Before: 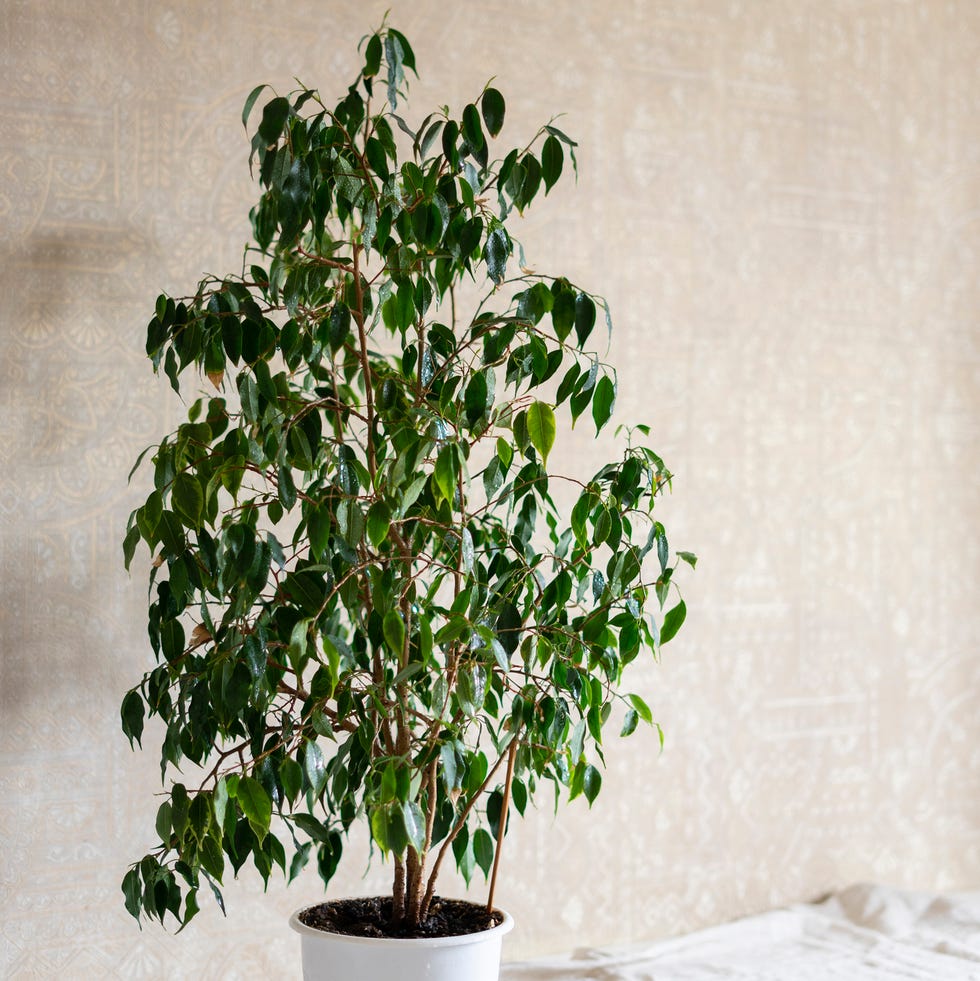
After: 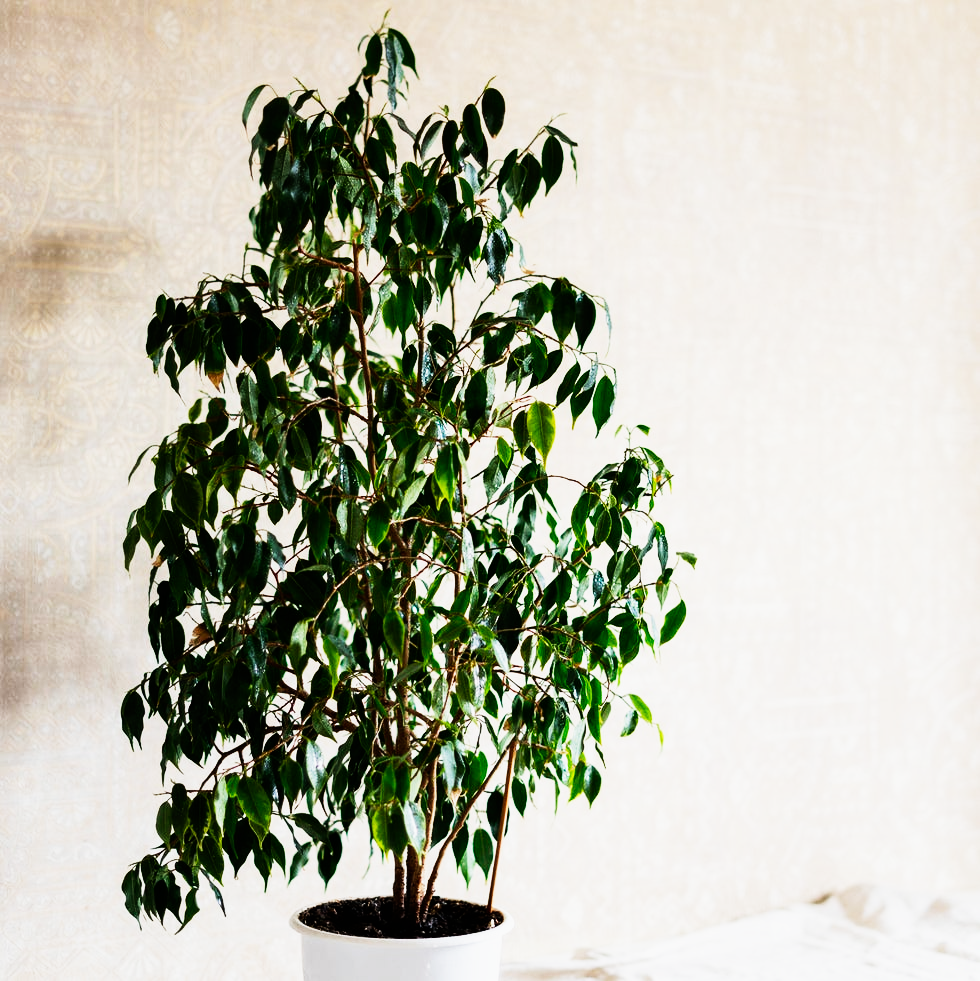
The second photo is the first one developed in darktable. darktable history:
tone equalizer: -8 EV -0.417 EV, -7 EV -0.389 EV, -6 EV -0.333 EV, -5 EV -0.222 EV, -3 EV 0.222 EV, -2 EV 0.333 EV, -1 EV 0.389 EV, +0 EV 0.417 EV, edges refinement/feathering 500, mask exposure compensation -1.57 EV, preserve details no
sigmoid: contrast 1.93, skew 0.29, preserve hue 0%
